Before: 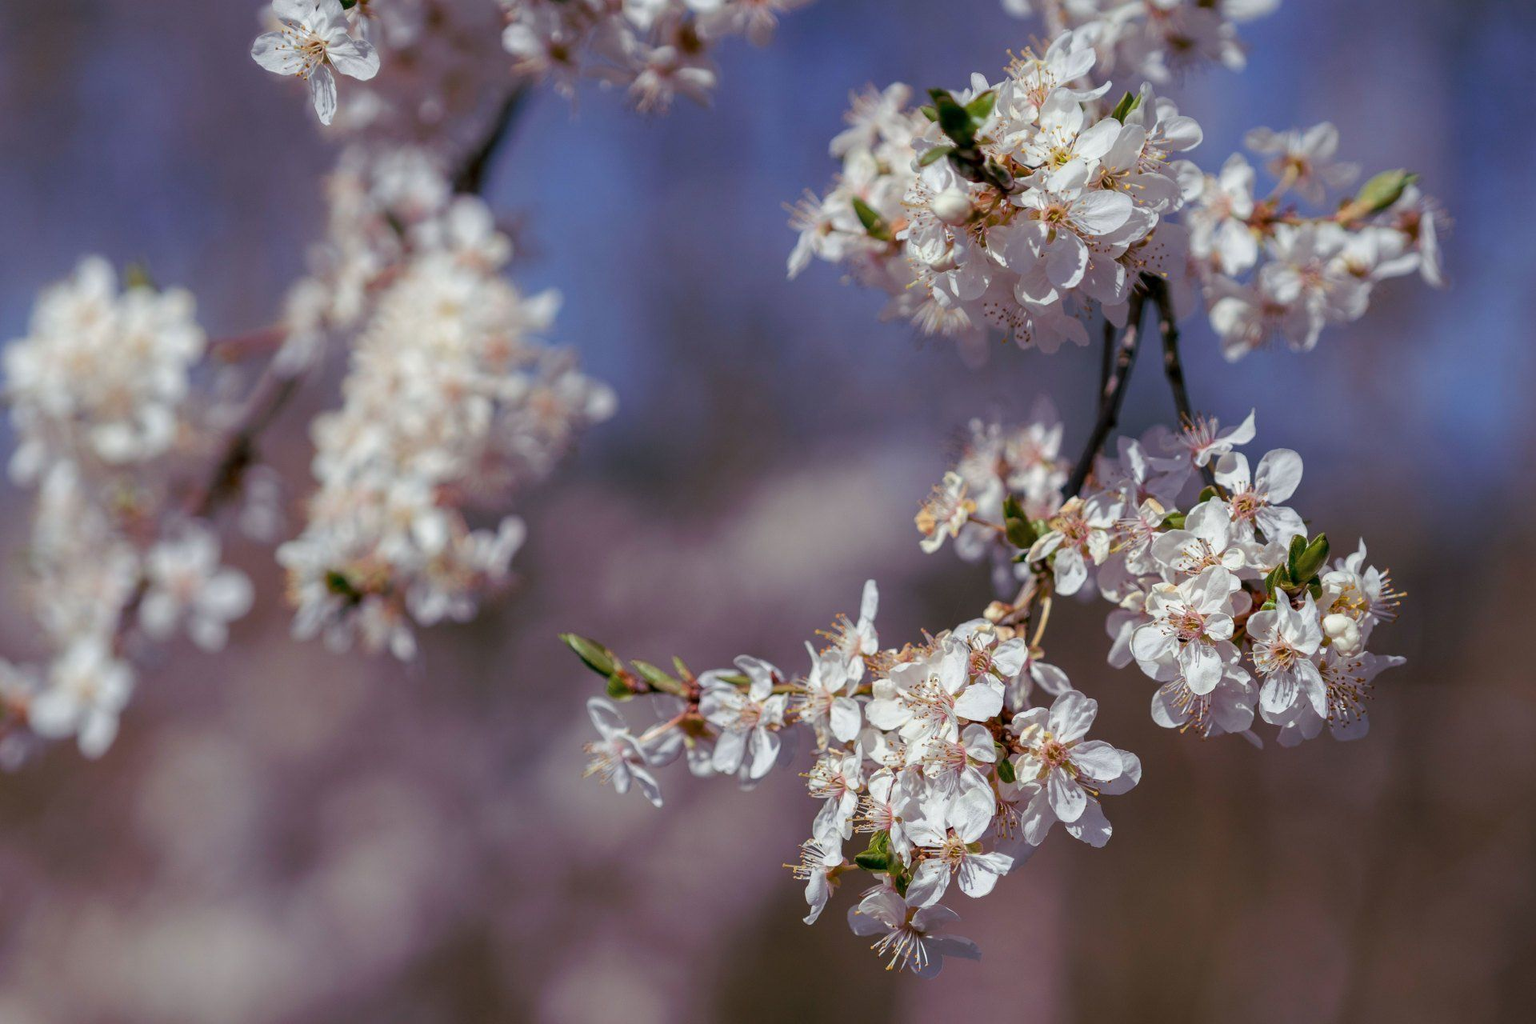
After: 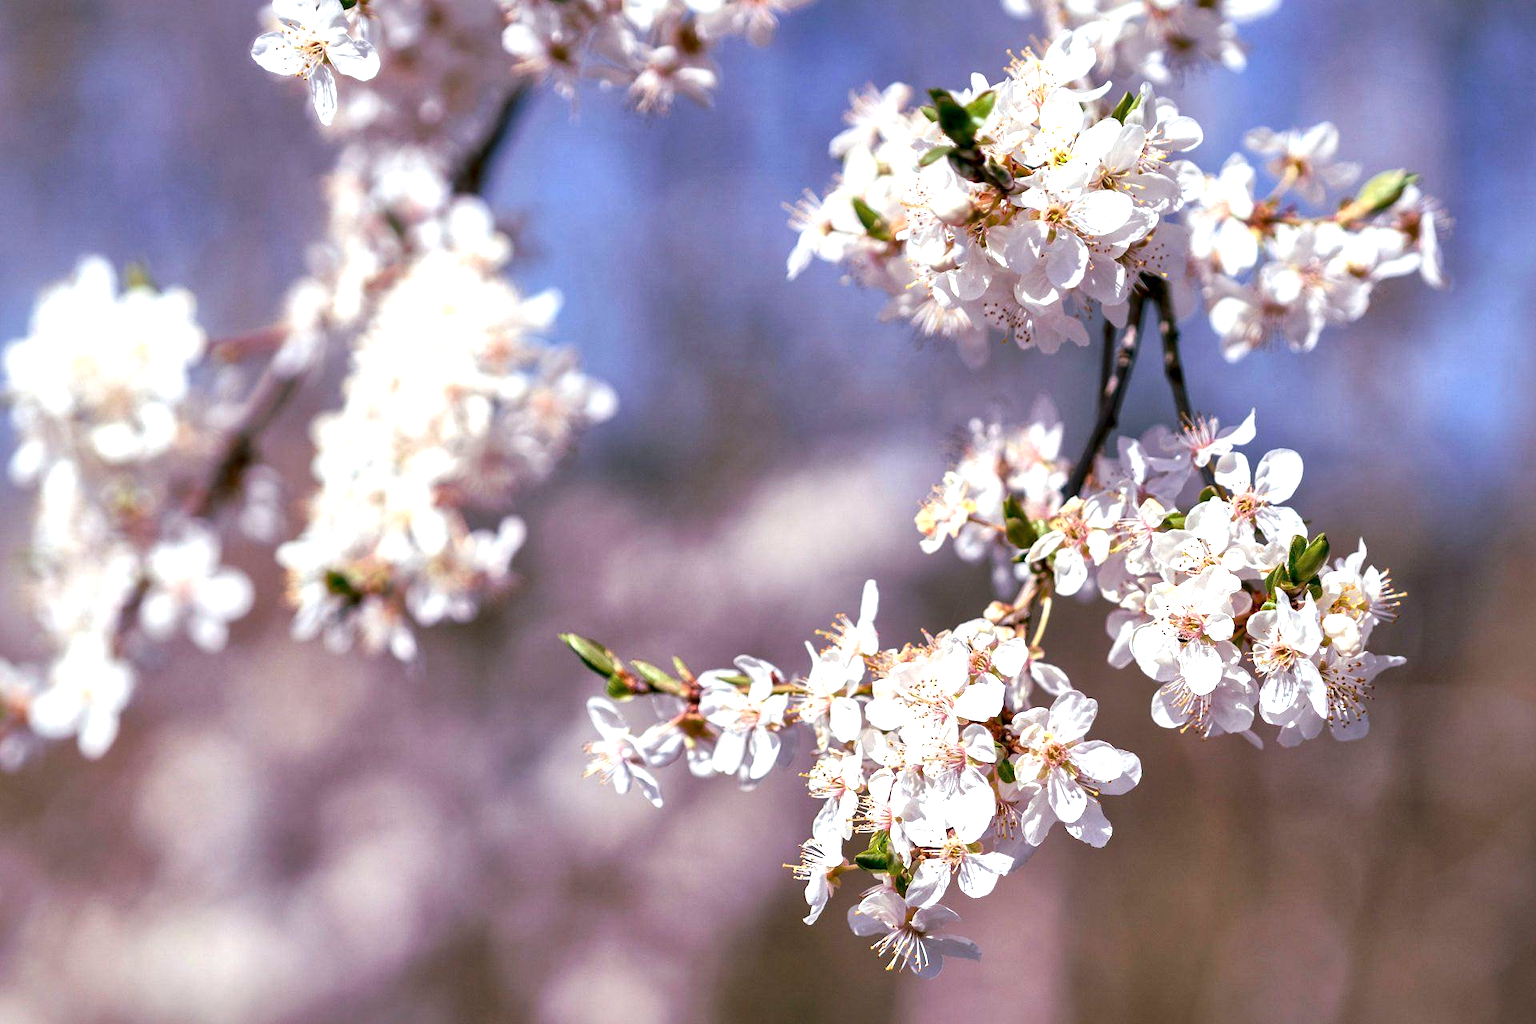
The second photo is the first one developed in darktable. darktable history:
exposure: black level correction 0, exposure 1.2 EV, compensate exposure bias true, compensate highlight preservation false
local contrast: mode bilateral grid, contrast 26, coarseness 61, detail 151%, midtone range 0.2
